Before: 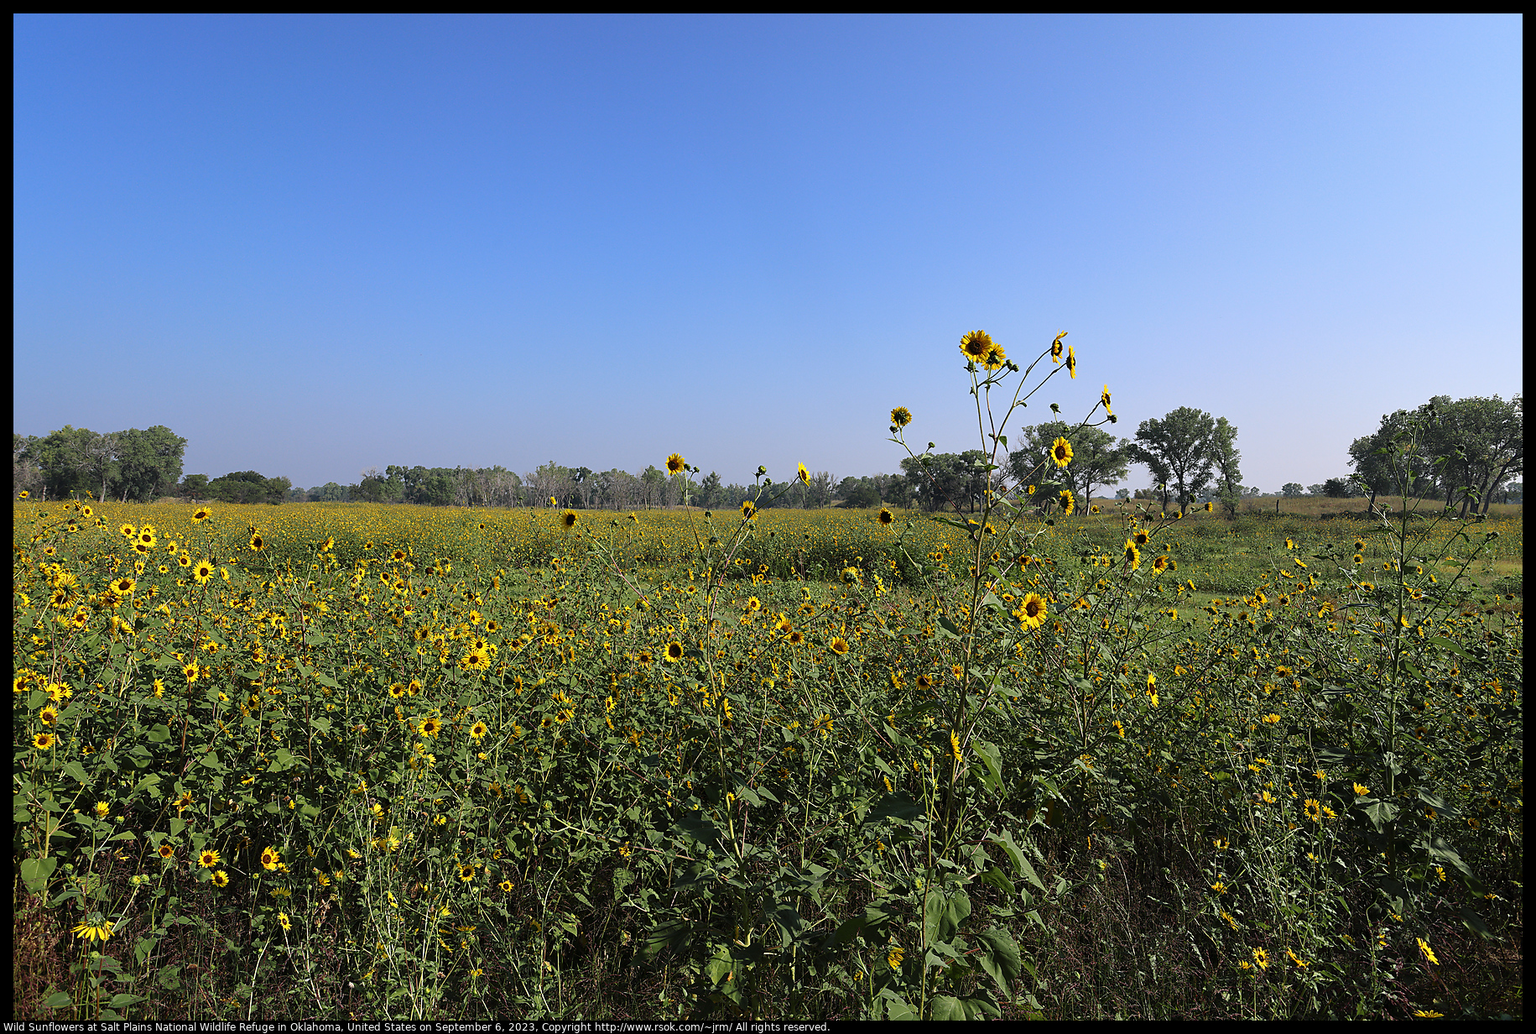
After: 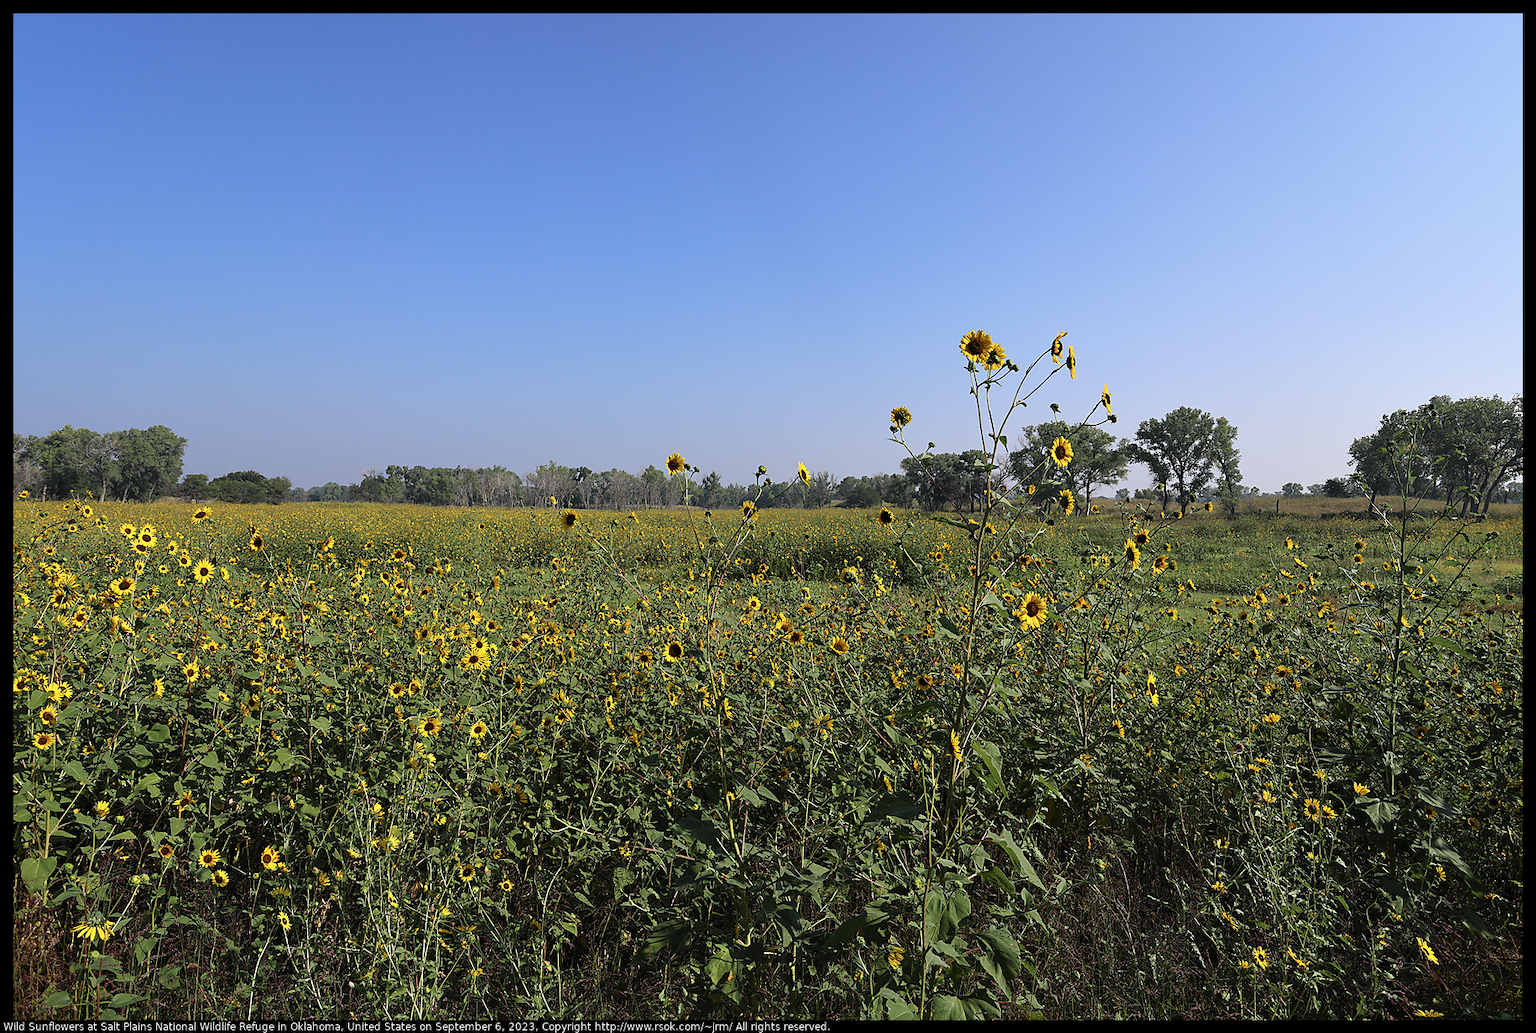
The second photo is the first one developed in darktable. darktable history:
color correction: highlights b* -0.009, saturation 0.979
contrast brightness saturation: saturation -0.064
